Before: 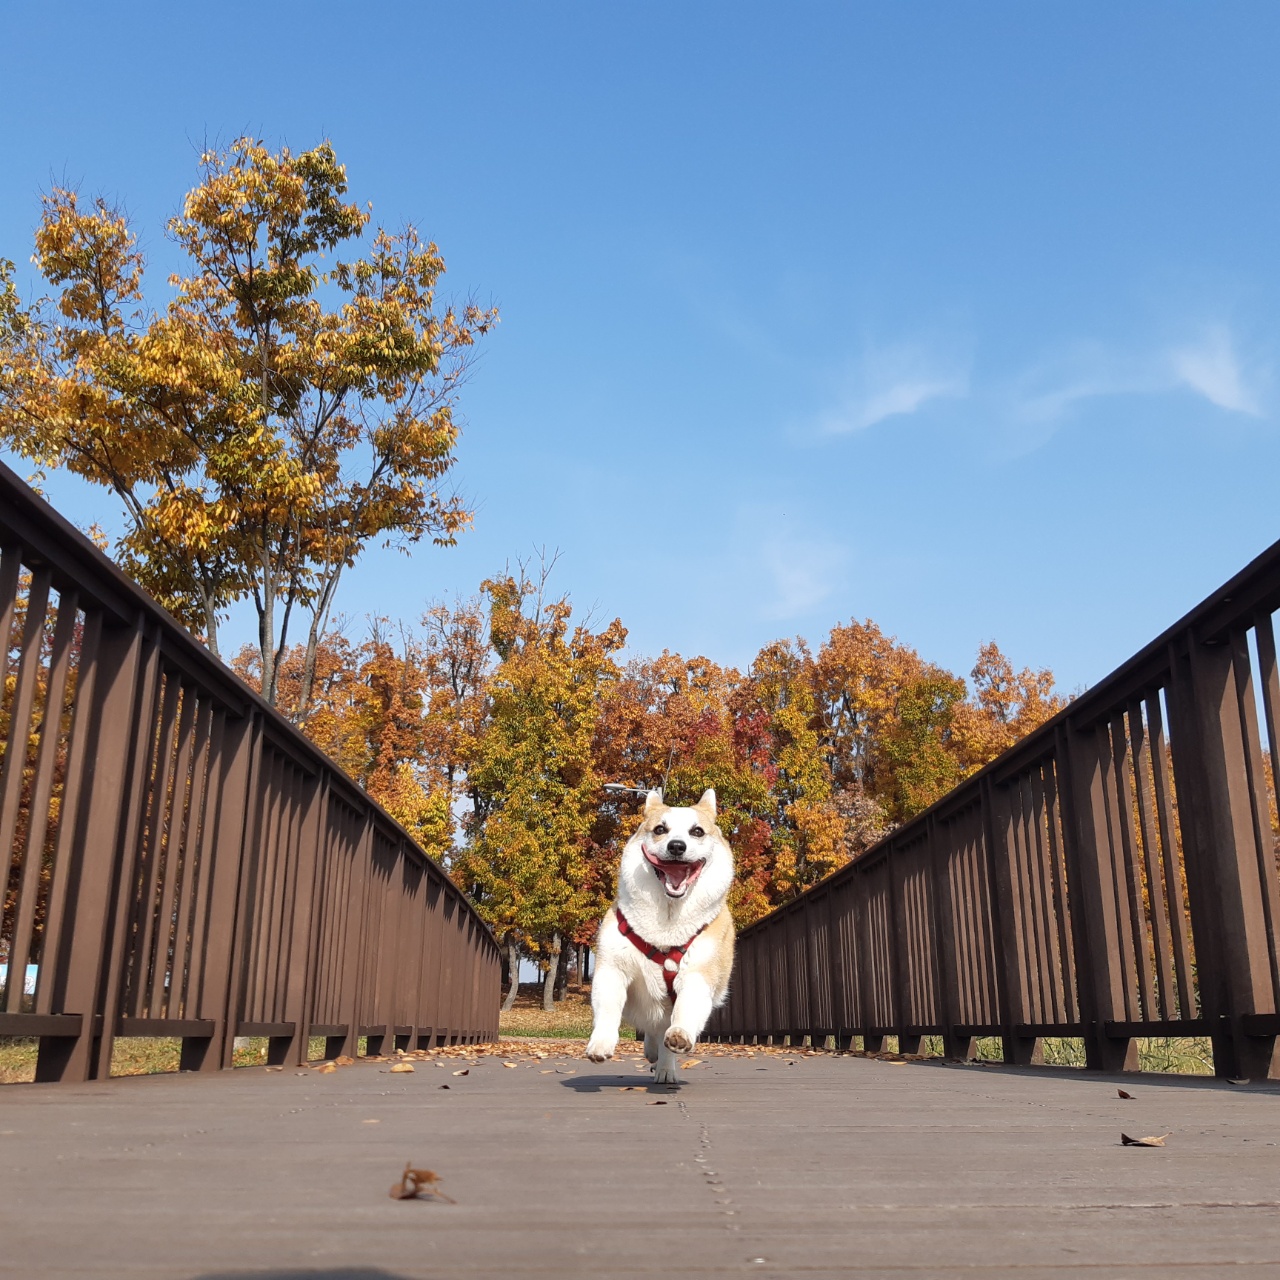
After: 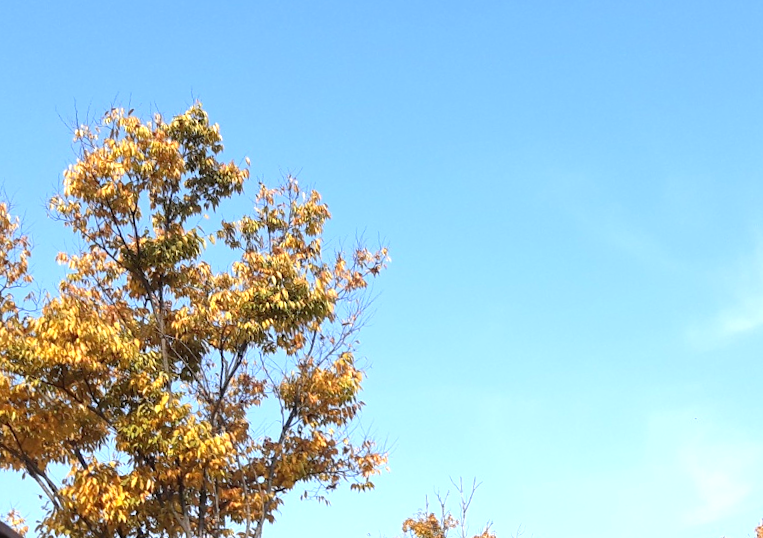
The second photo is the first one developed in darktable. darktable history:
crop: left 10.121%, top 10.631%, right 36.218%, bottom 51.526%
exposure: exposure 0.781 EV, compensate highlight preservation false
rotate and perspective: rotation -6.83°, automatic cropping off
